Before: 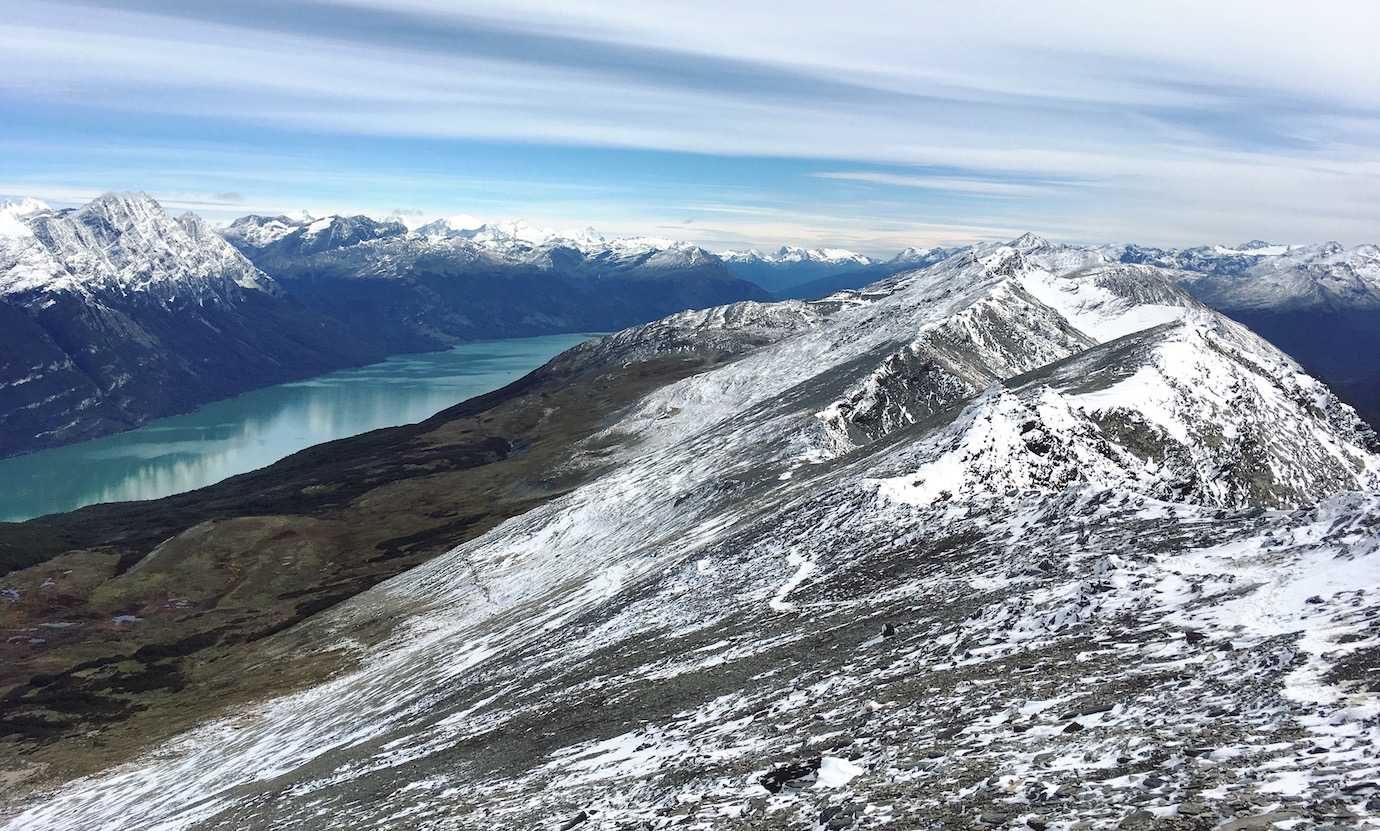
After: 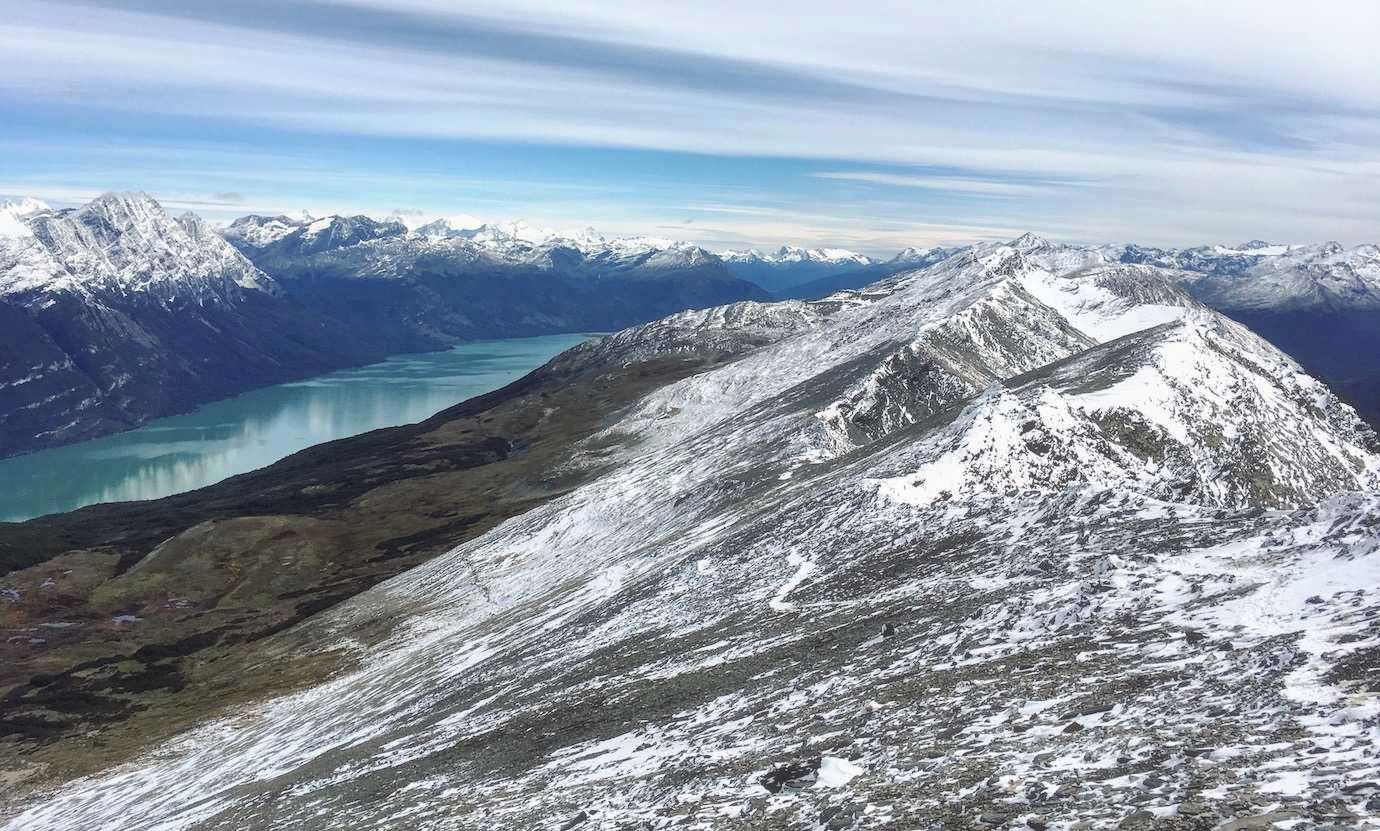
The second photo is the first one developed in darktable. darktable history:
local contrast: detail 110%
white balance: emerald 1
haze removal: strength -0.05
